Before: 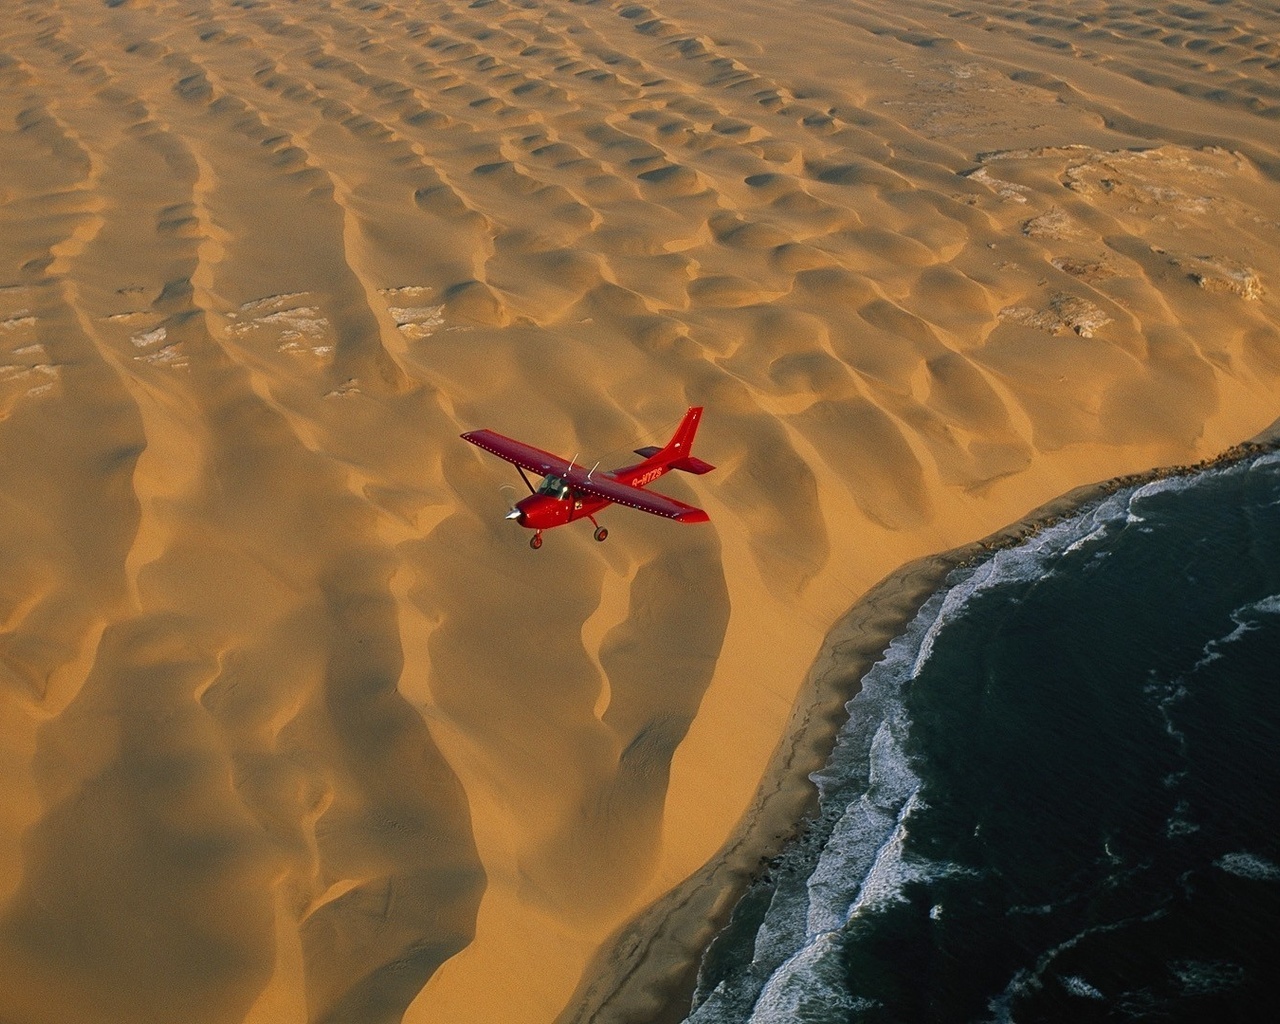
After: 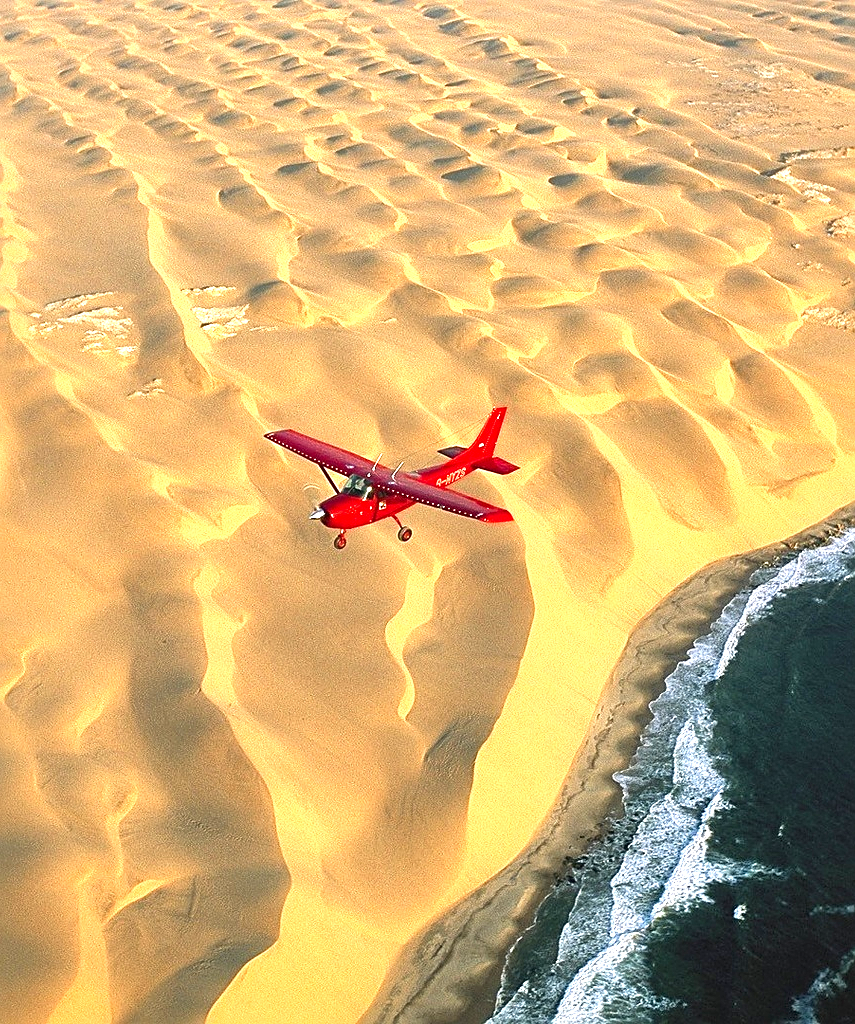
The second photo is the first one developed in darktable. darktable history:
sharpen: on, module defaults
local contrast: mode bilateral grid, contrast 20, coarseness 51, detail 147%, midtone range 0.2
exposure: black level correction 0, exposure 1.762 EV, compensate highlight preservation false
crop: left 15.363%, right 17.822%
